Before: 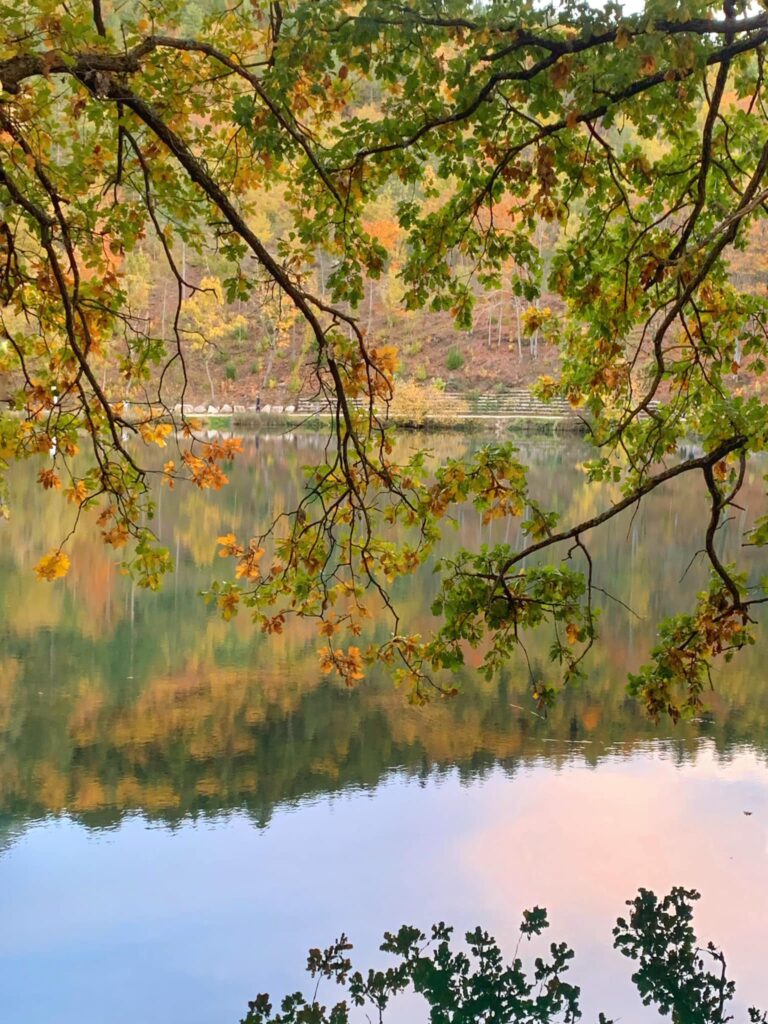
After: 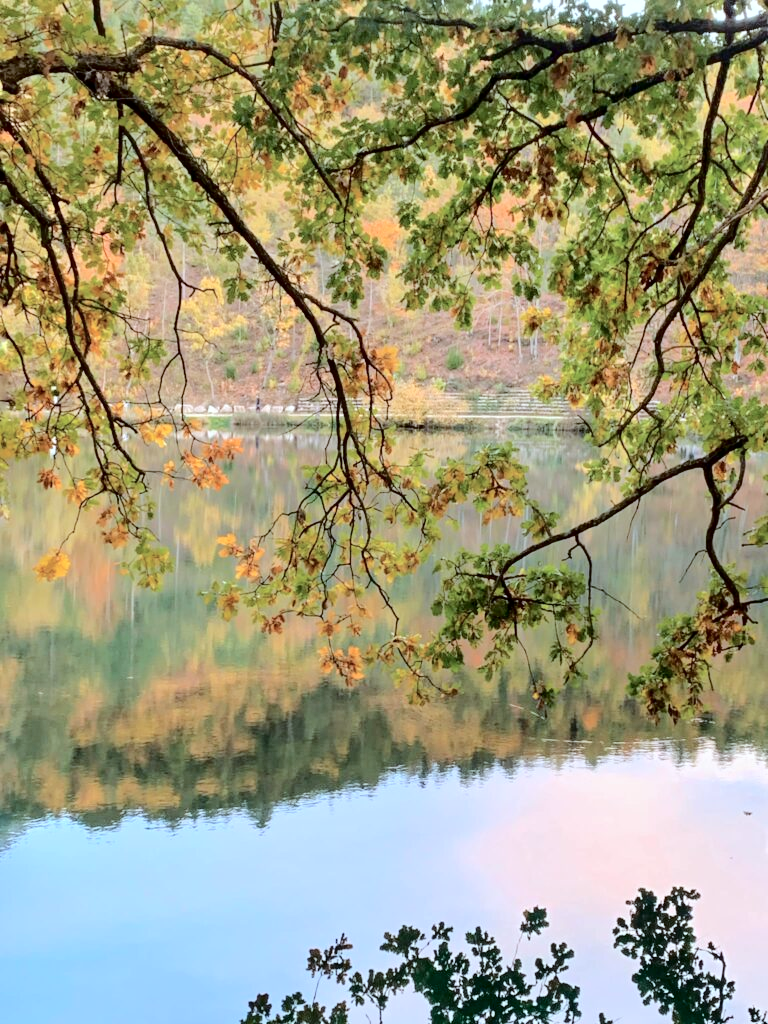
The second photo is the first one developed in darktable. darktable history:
local contrast: highlights 106%, shadows 97%, detail 120%, midtone range 0.2
tone curve: curves: ch0 [(0, 0) (0.003, 0.013) (0.011, 0.012) (0.025, 0.011) (0.044, 0.016) (0.069, 0.029) (0.1, 0.045) (0.136, 0.074) (0.177, 0.123) (0.224, 0.207) (0.277, 0.313) (0.335, 0.414) (0.399, 0.509) (0.468, 0.599) (0.543, 0.663) (0.623, 0.728) (0.709, 0.79) (0.801, 0.854) (0.898, 0.925) (1, 1)], color space Lab, independent channels, preserve colors none
color correction: highlights a* -3.84, highlights b* -11.11
